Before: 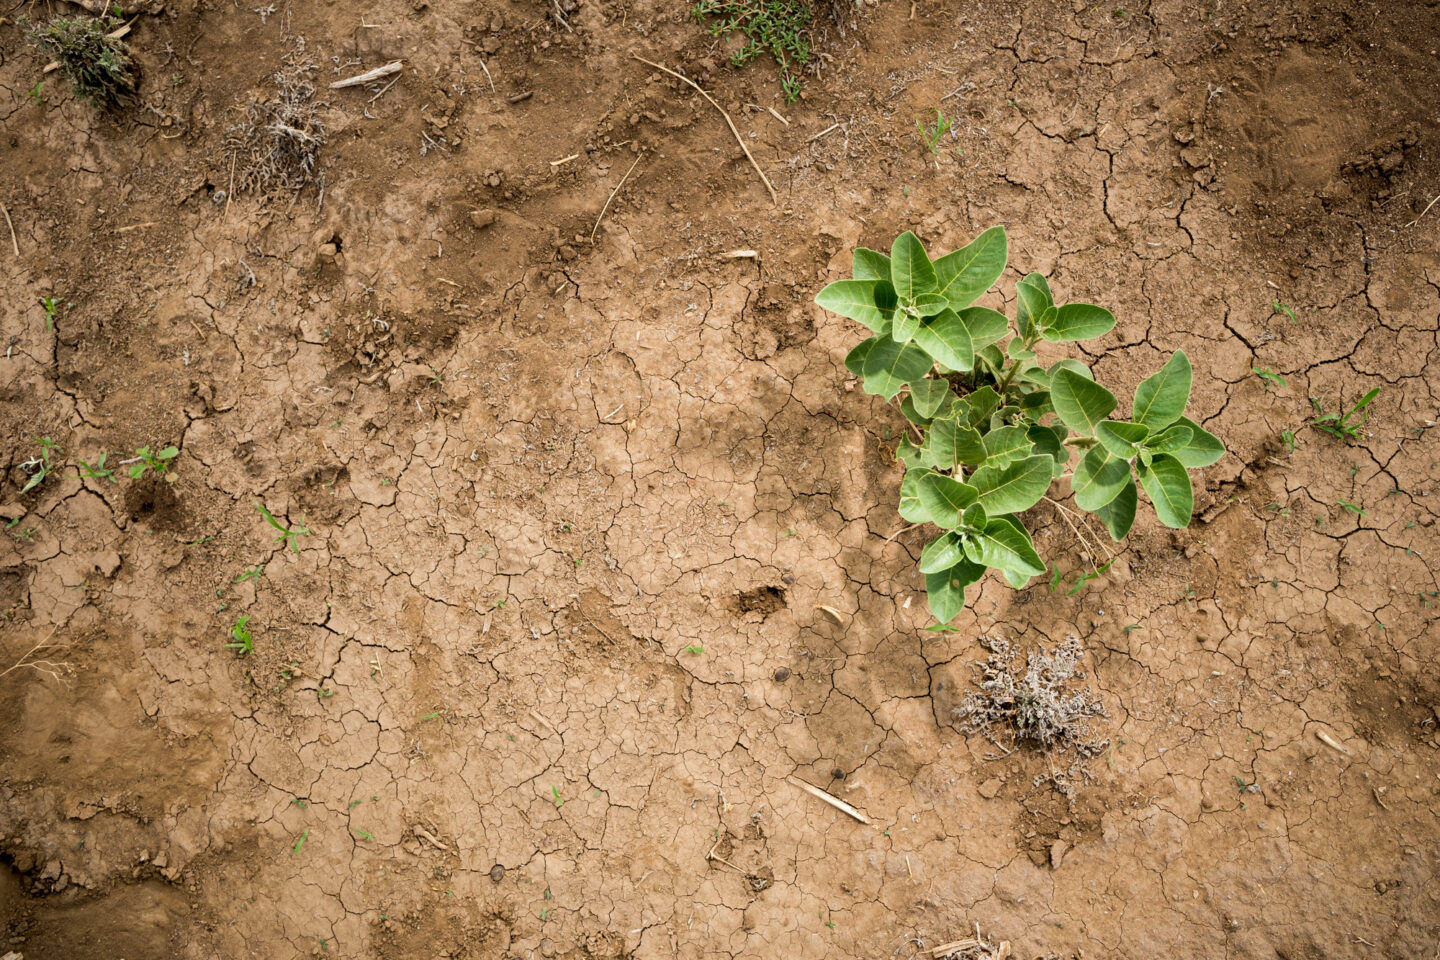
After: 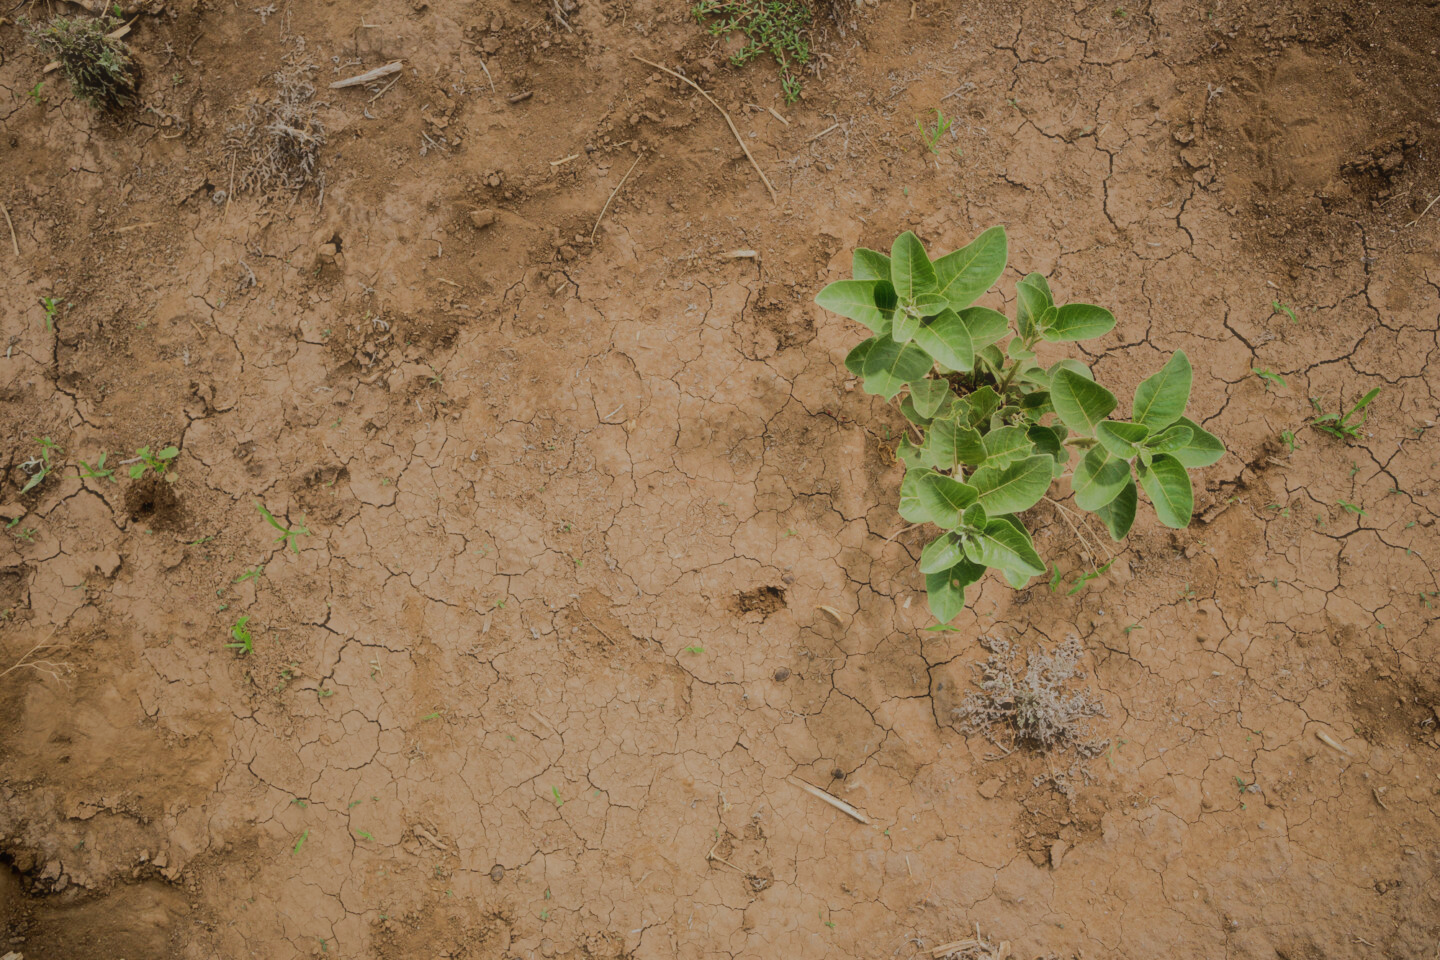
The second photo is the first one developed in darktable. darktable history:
tone equalizer: -8 EV -0.006 EV, -7 EV 0.045 EV, -6 EV -0.007 EV, -5 EV 0.009 EV, -4 EV -0.048 EV, -3 EV -0.228 EV, -2 EV -0.649 EV, -1 EV -0.97 EV, +0 EV -0.979 EV, edges refinement/feathering 500, mask exposure compensation -1.57 EV, preserve details no
haze removal: strength -0.086, distance 0.364, compatibility mode true, adaptive false
